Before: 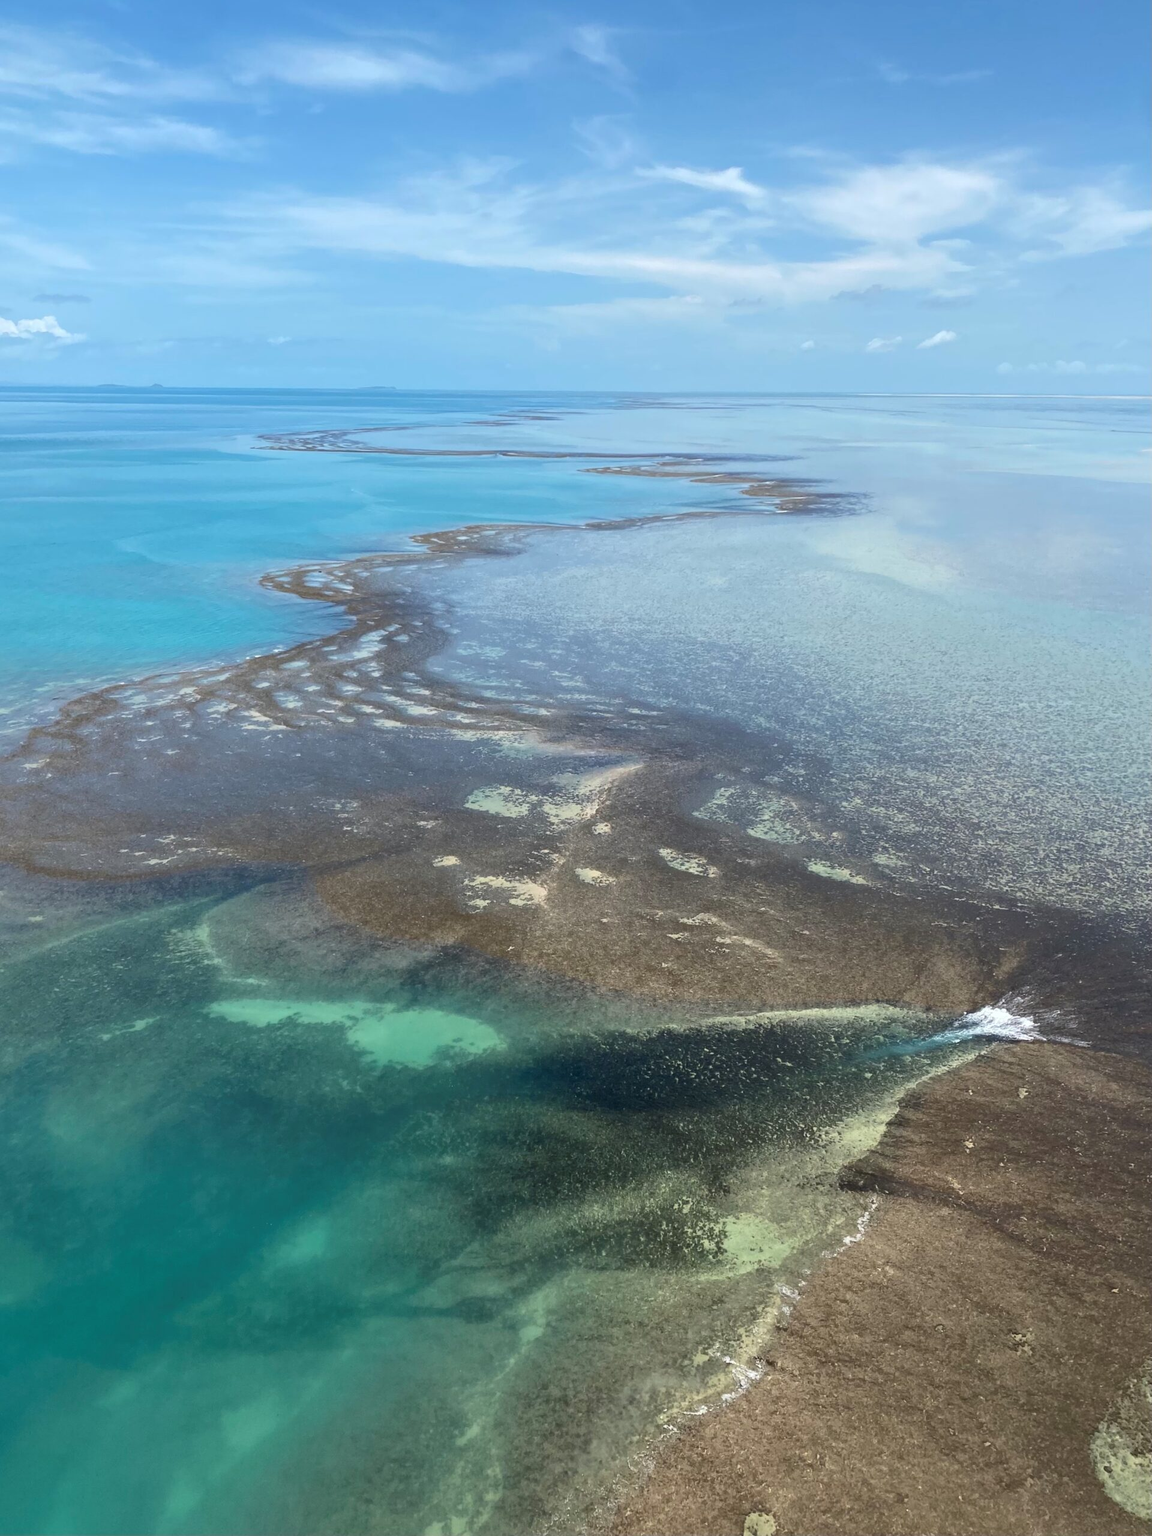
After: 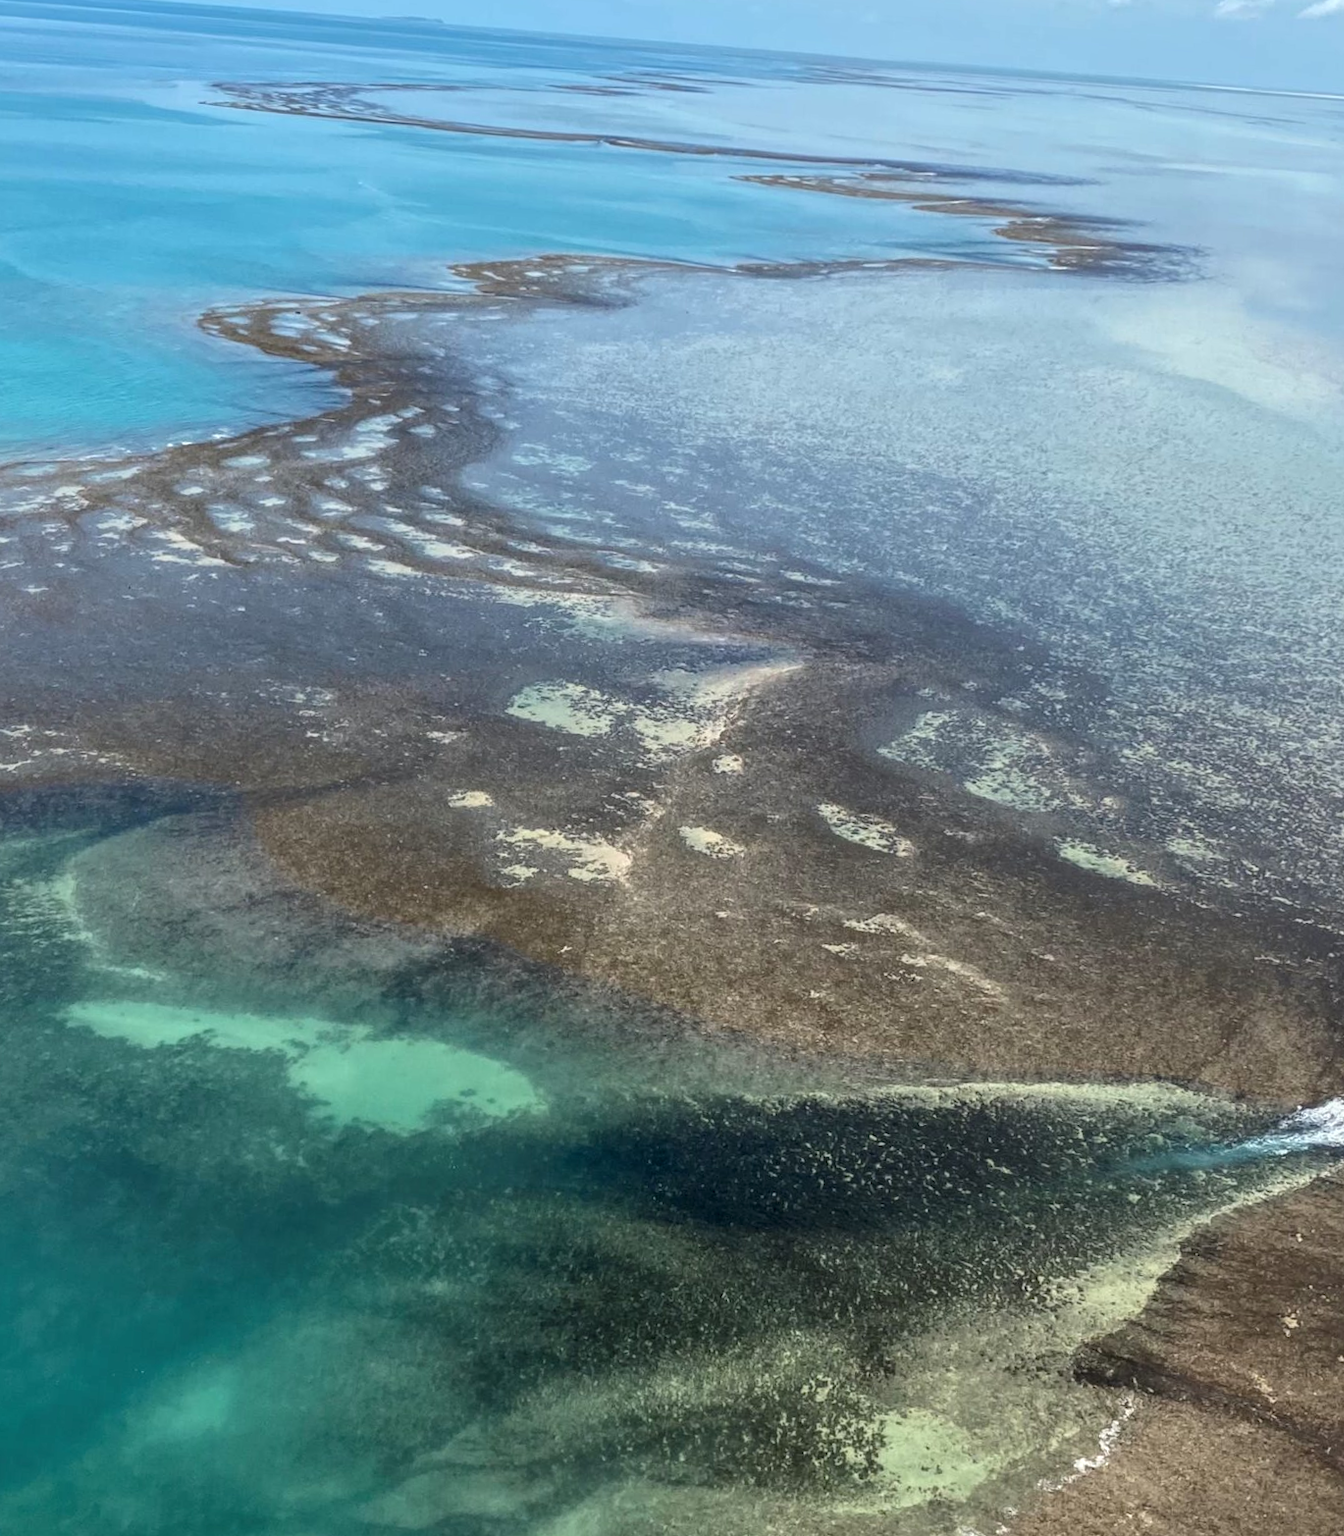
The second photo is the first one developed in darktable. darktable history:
crop and rotate: angle -4.07°, left 9.85%, top 21.228%, right 12.179%, bottom 11.975%
local contrast: highlights 3%, shadows 7%, detail 133%
